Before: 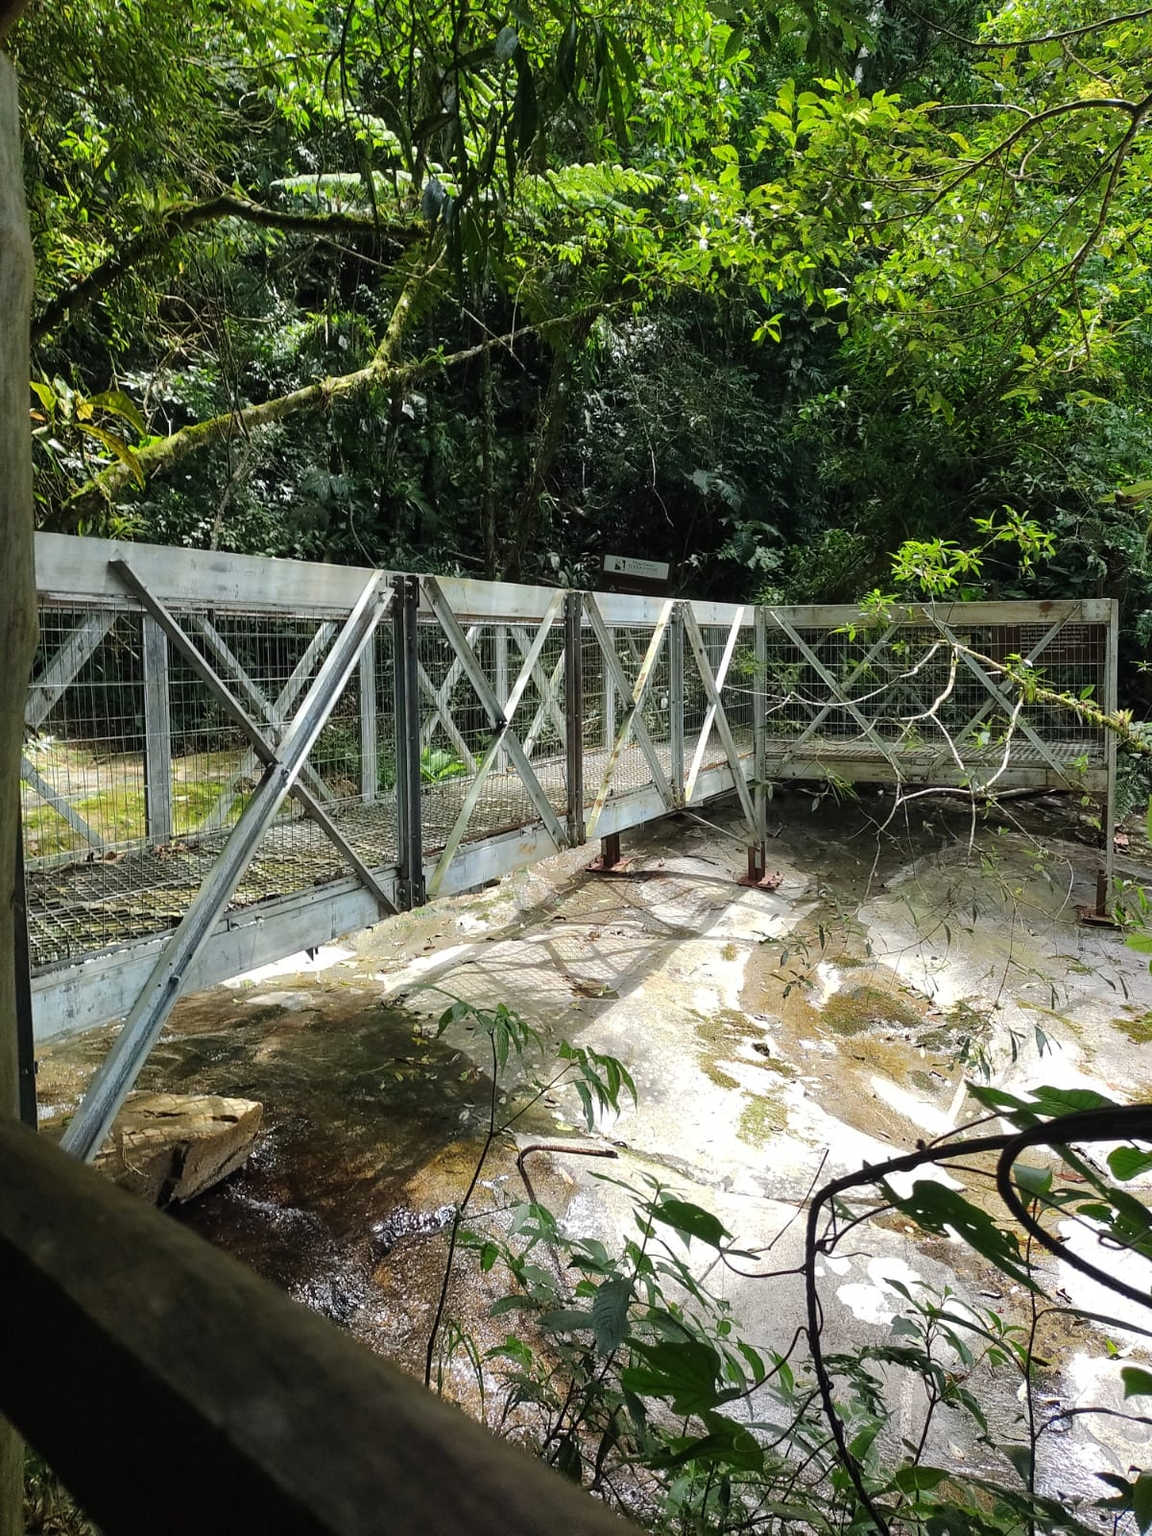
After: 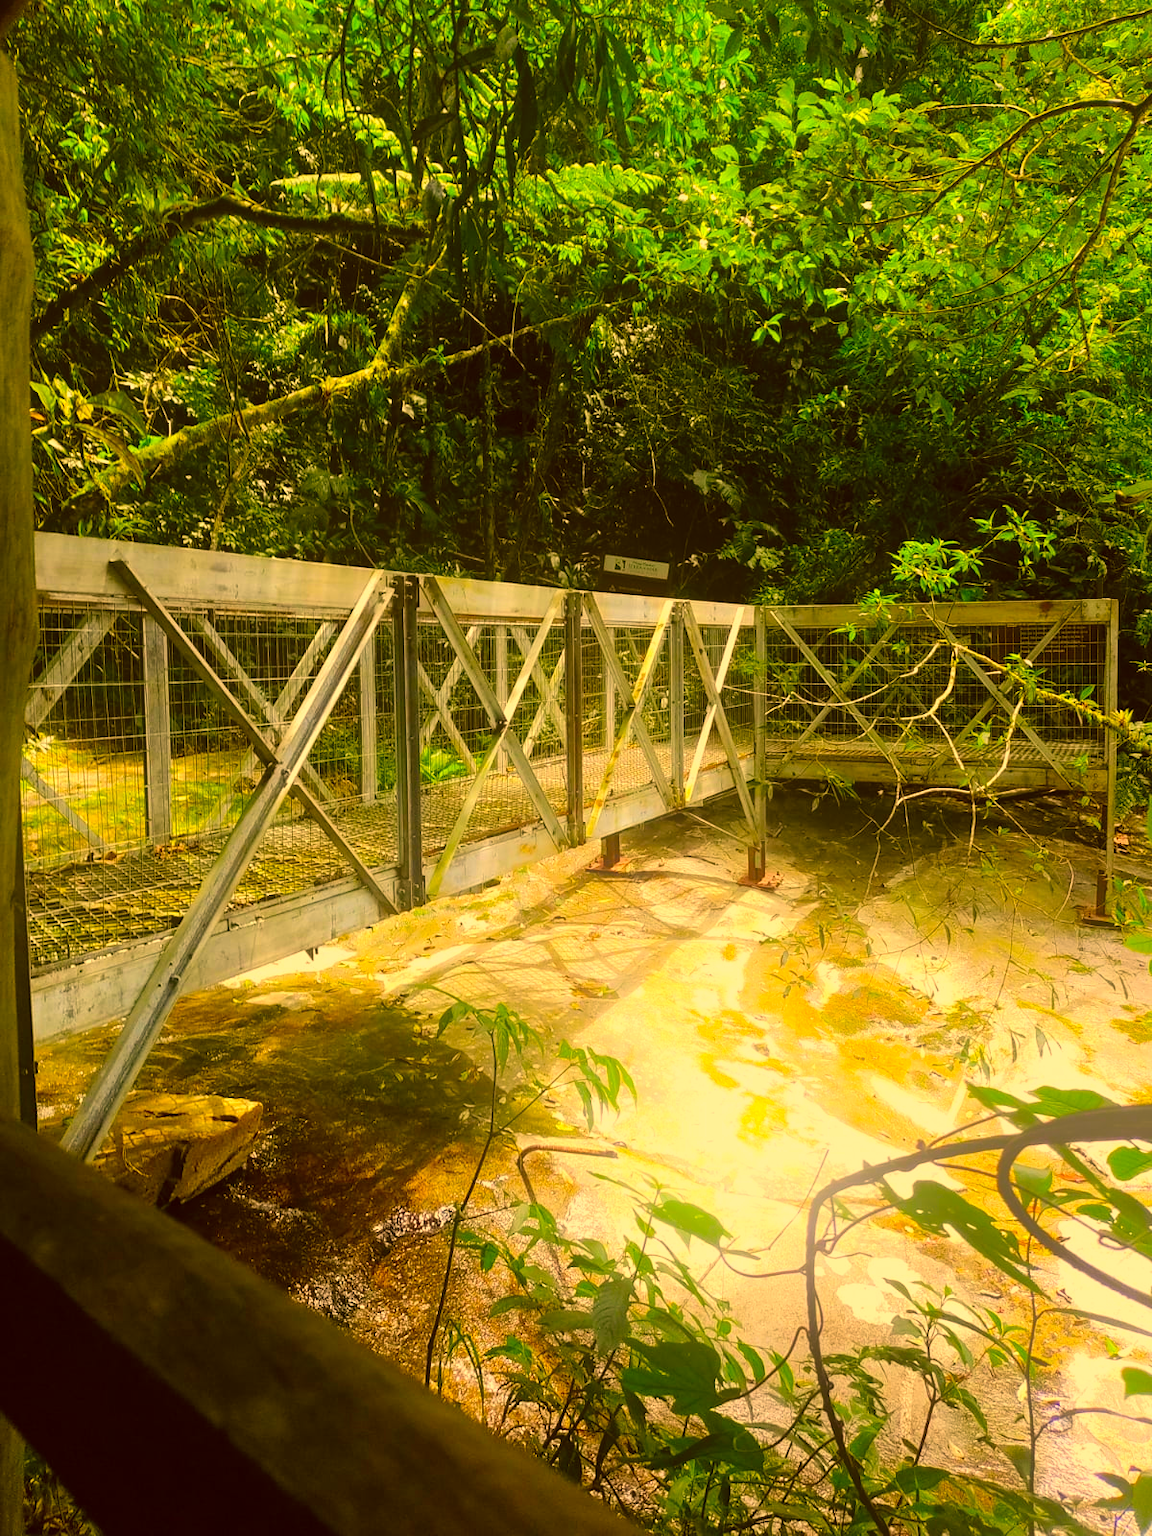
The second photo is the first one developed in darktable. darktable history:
color correction: highlights a* 10.44, highlights b* 30.04, shadows a* 2.73, shadows b* 17.51, saturation 1.72
bloom: threshold 82.5%, strength 16.25%
